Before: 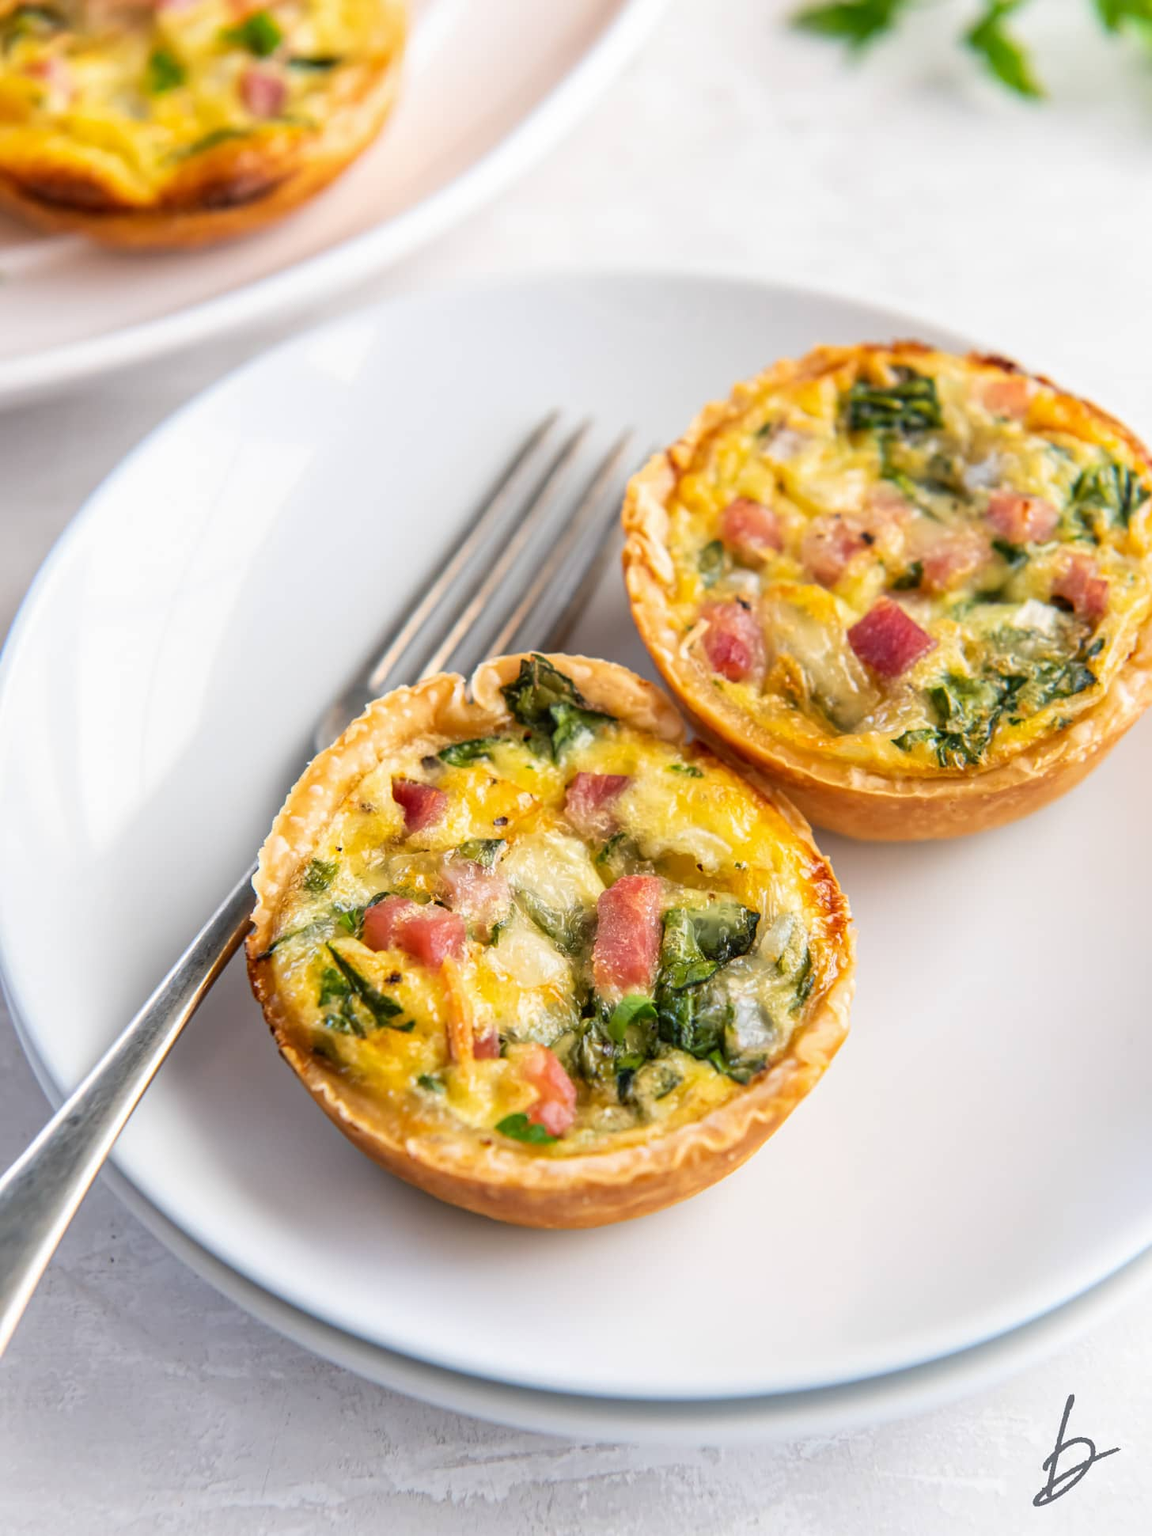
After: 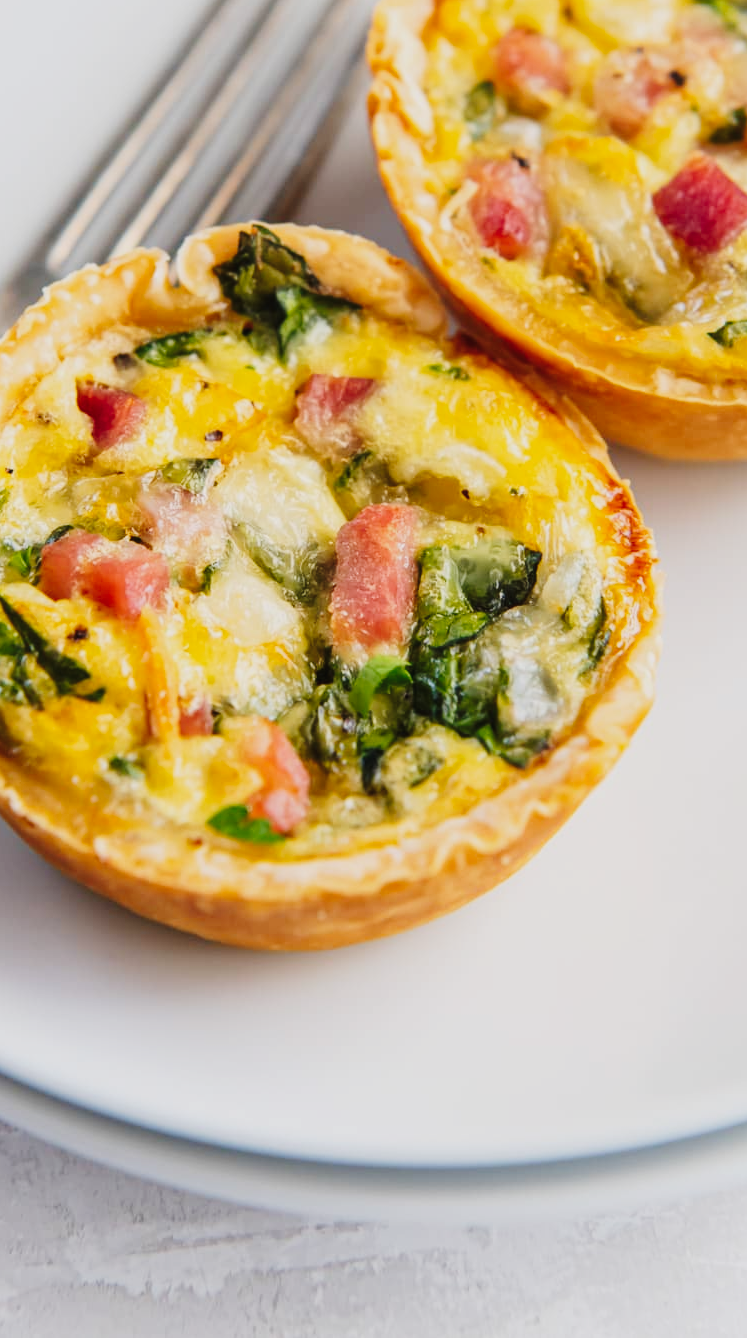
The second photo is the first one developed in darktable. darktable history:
tone curve: curves: ch0 [(0, 0.019) (0.204, 0.162) (0.491, 0.519) (0.748, 0.765) (1, 0.919)]; ch1 [(0, 0) (0.179, 0.173) (0.322, 0.32) (0.442, 0.447) (0.496, 0.504) (0.566, 0.585) (0.761, 0.803) (1, 1)]; ch2 [(0, 0) (0.434, 0.447) (0.483, 0.487) (0.555, 0.563) (0.697, 0.68) (1, 1)], preserve colors none
crop and rotate: left 28.789%, top 31.048%, right 19.841%
